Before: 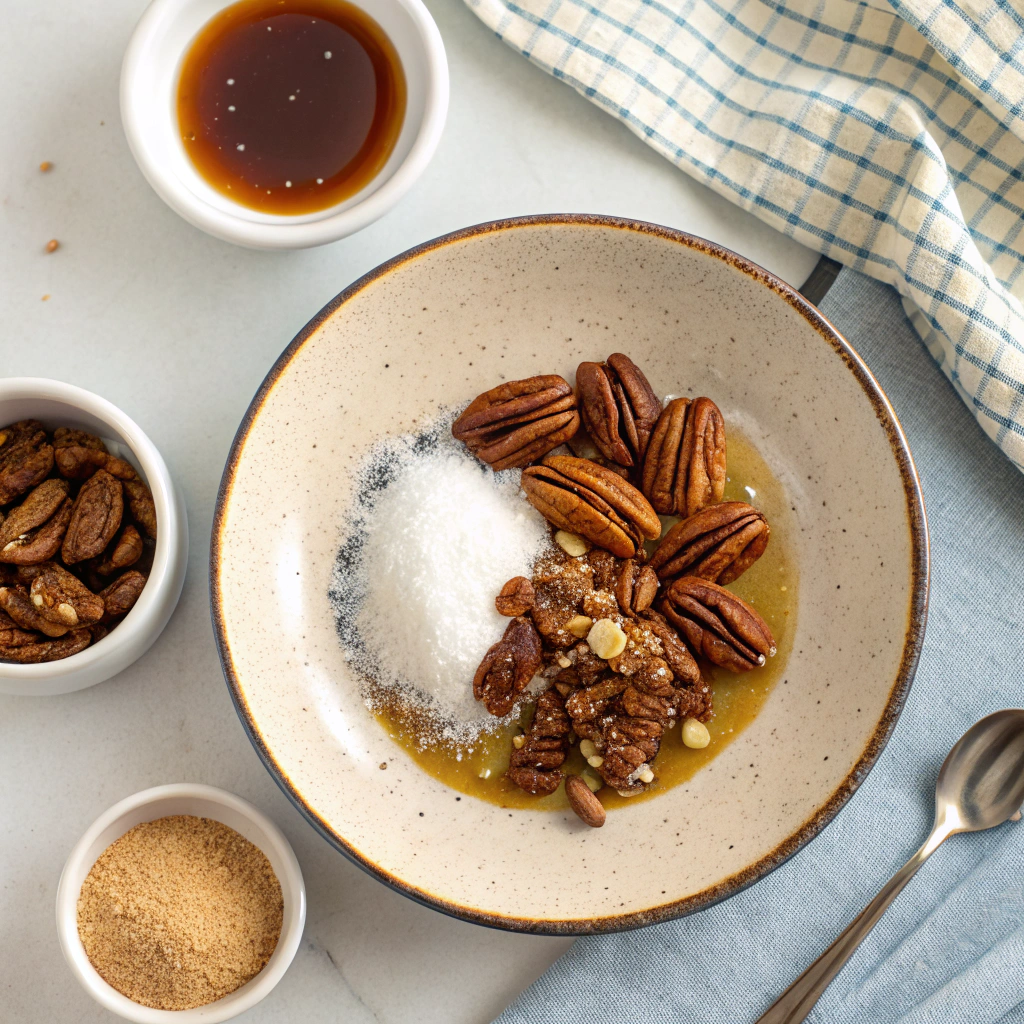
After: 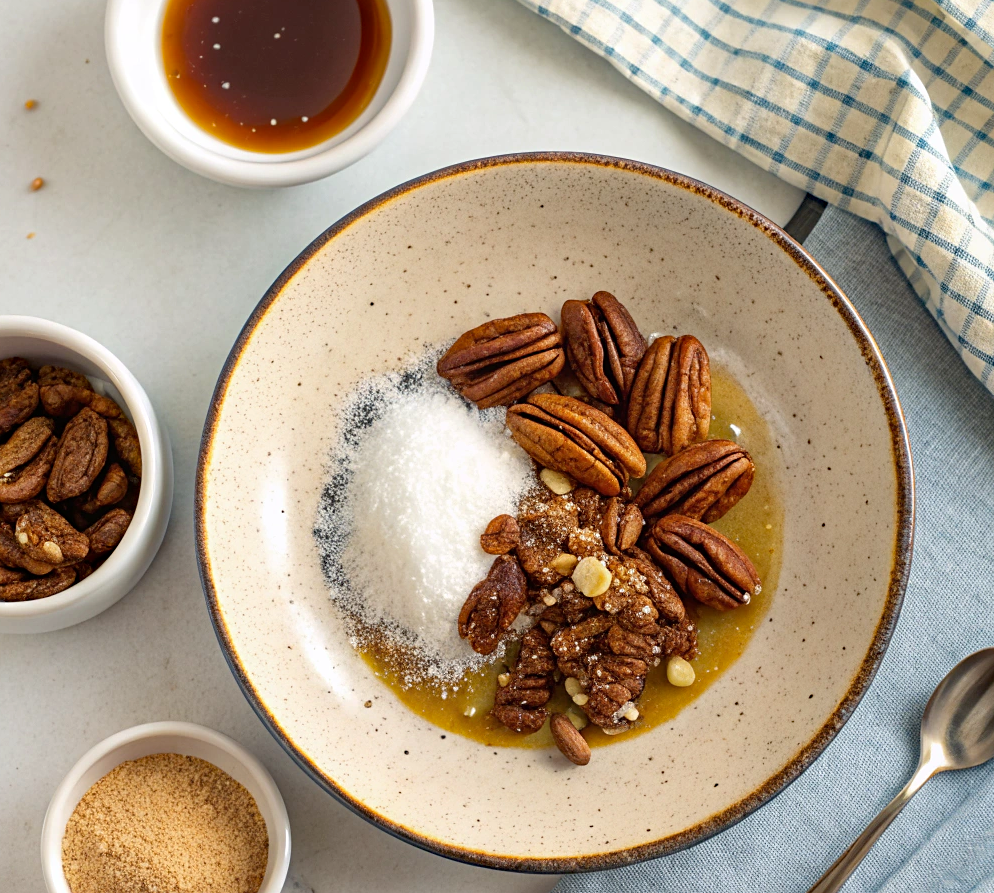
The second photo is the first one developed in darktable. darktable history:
crop: left 1.507%, top 6.147%, right 1.379%, bottom 6.637%
haze removal: compatibility mode true, adaptive false
sharpen: amount 0.2
